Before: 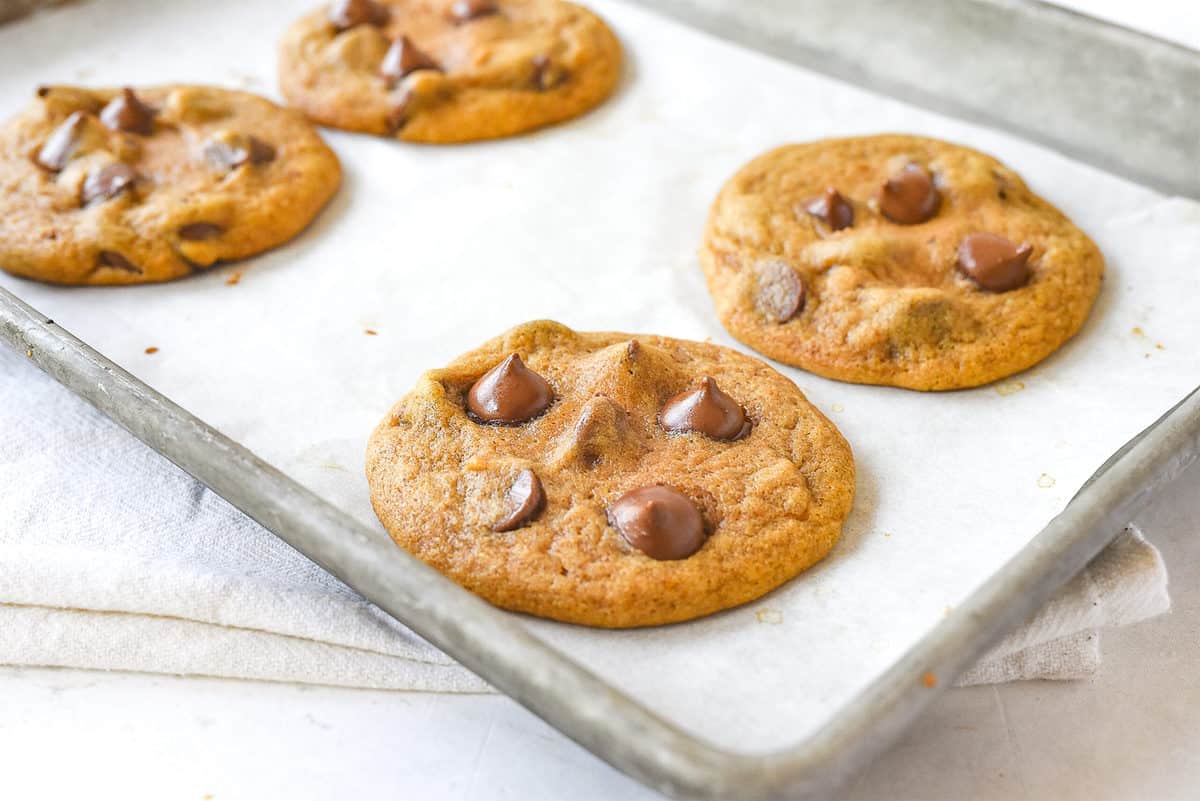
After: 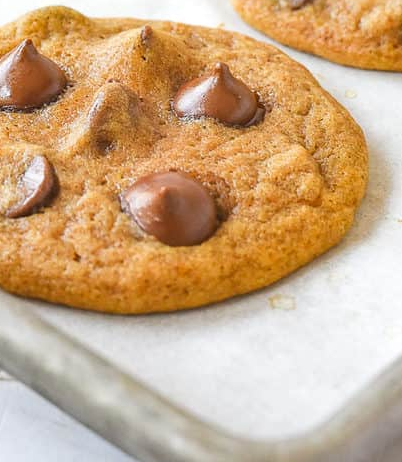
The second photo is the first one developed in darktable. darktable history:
crop: left 40.659%, top 39.206%, right 25.76%, bottom 3.097%
